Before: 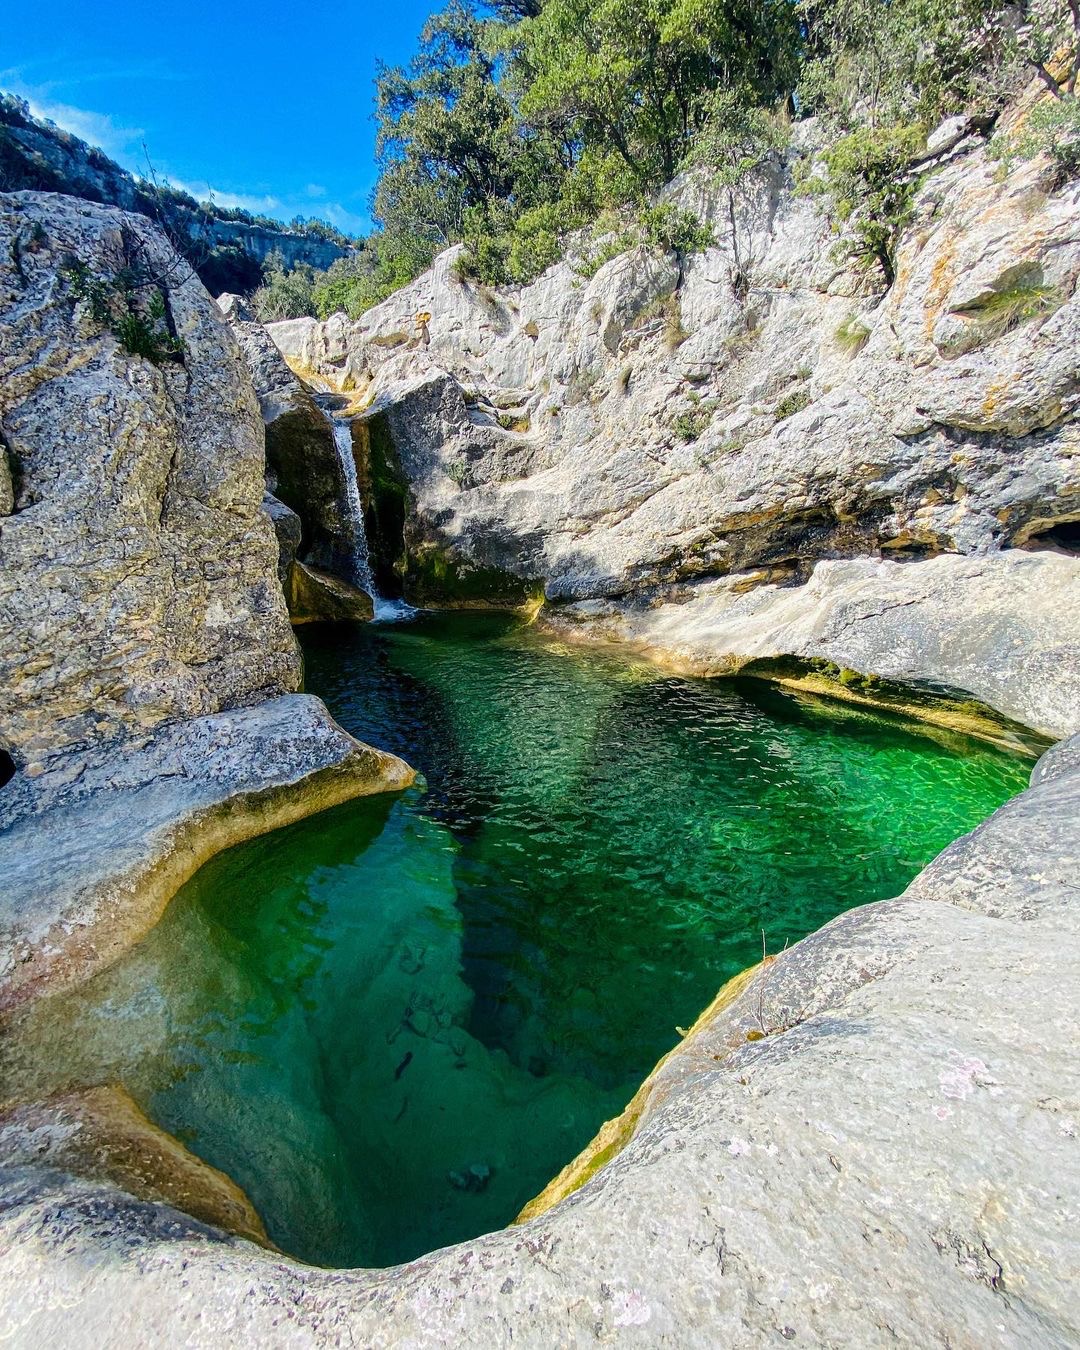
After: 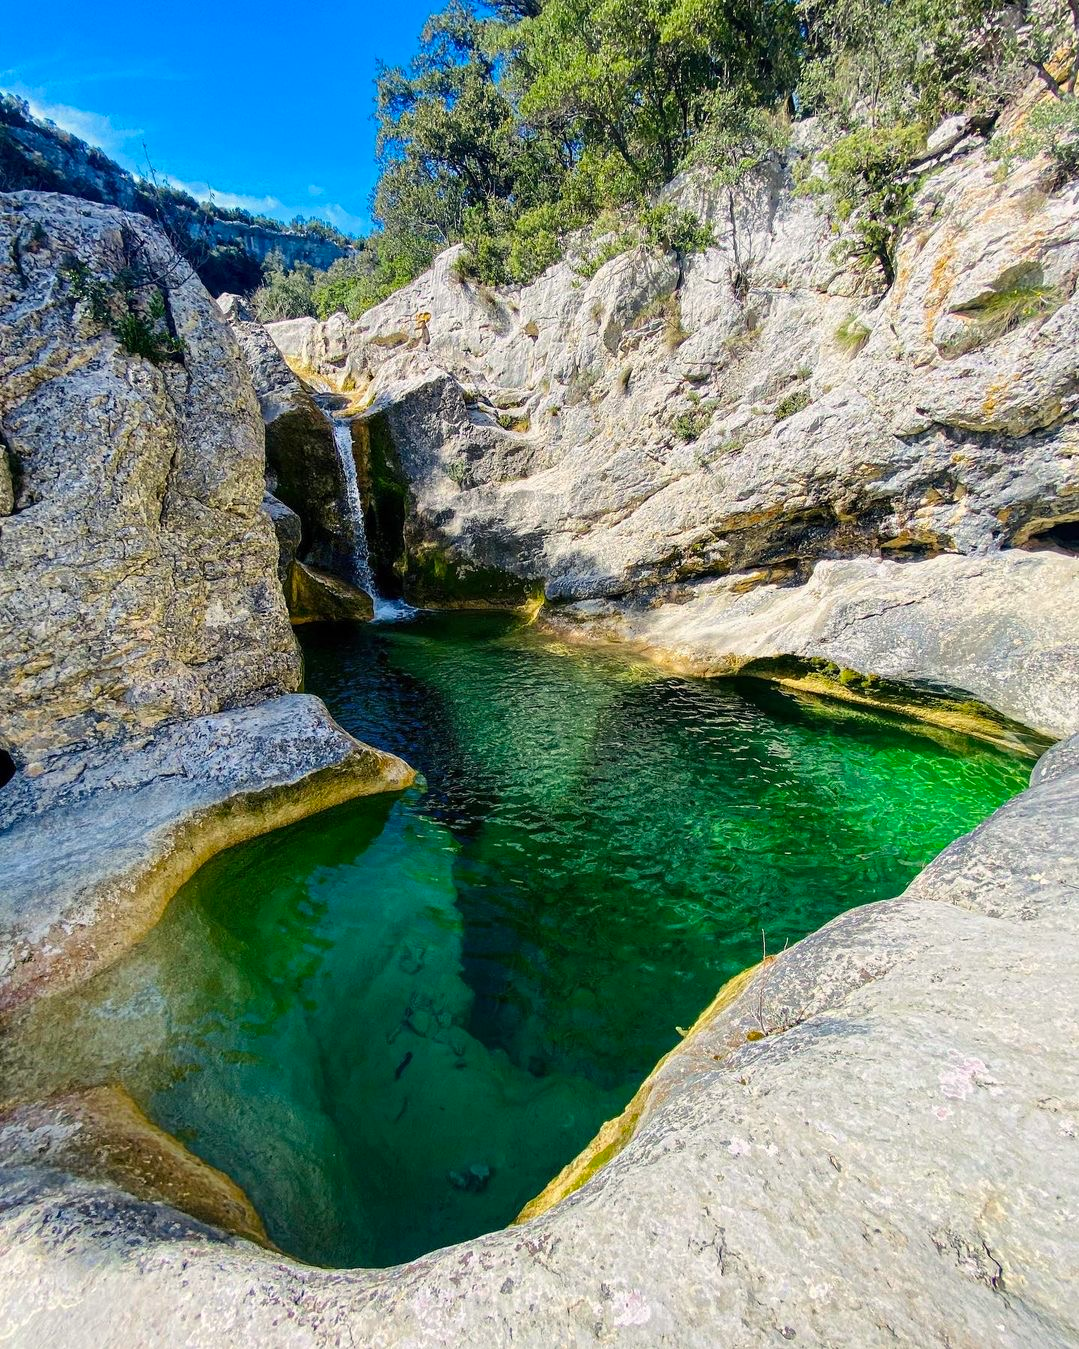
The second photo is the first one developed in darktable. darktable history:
color correction: highlights a* 0.816, highlights b* 2.78, saturation 1.1
